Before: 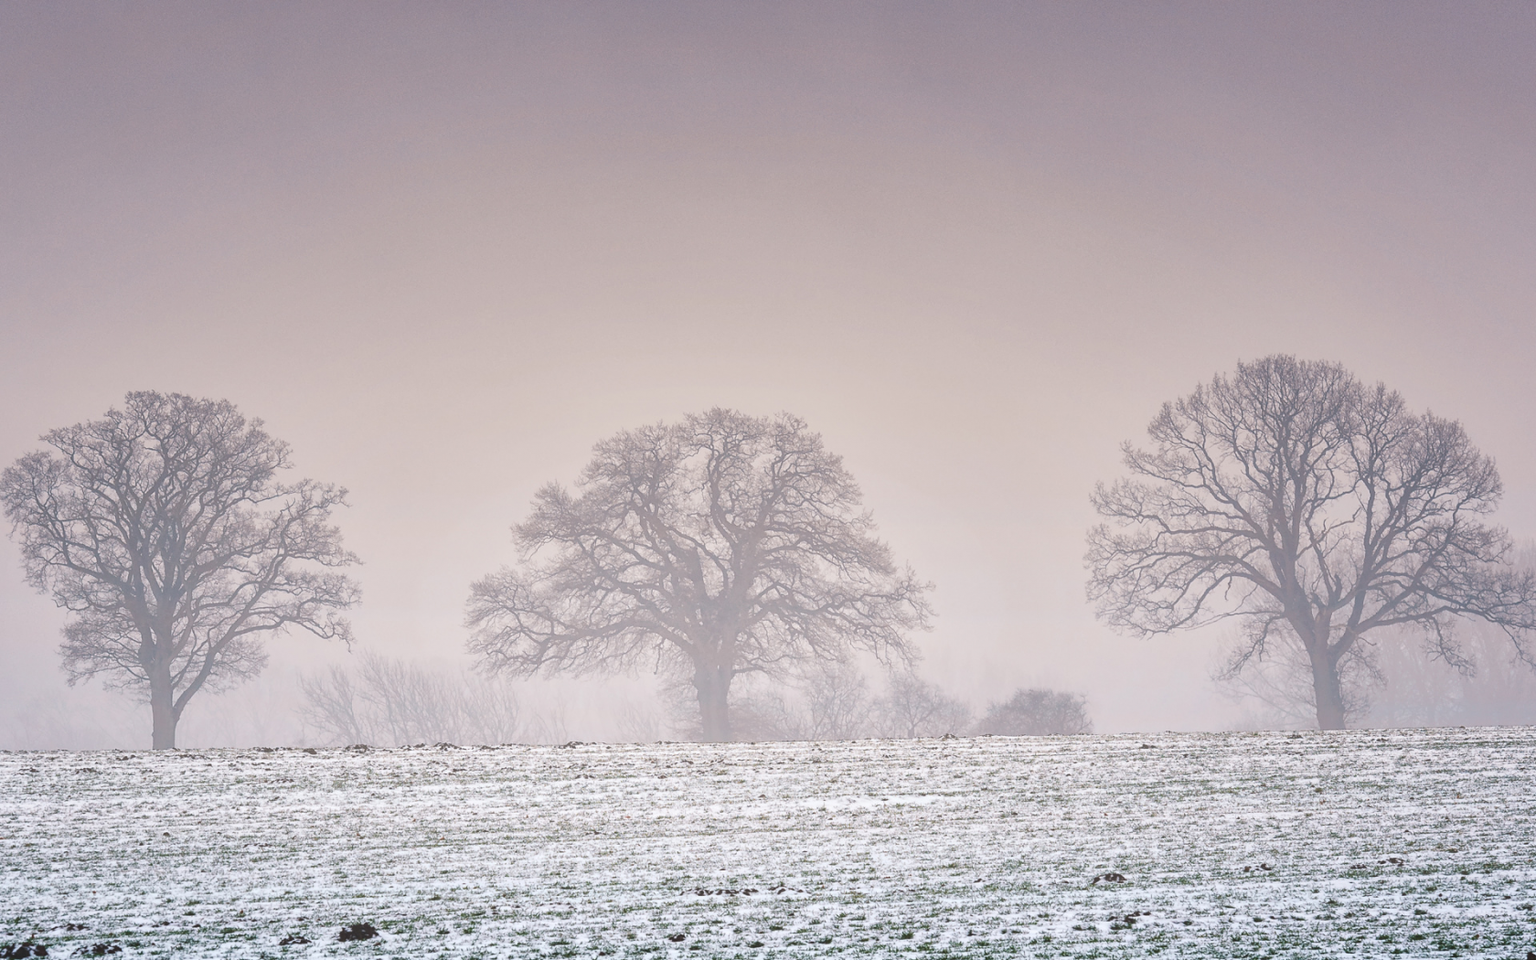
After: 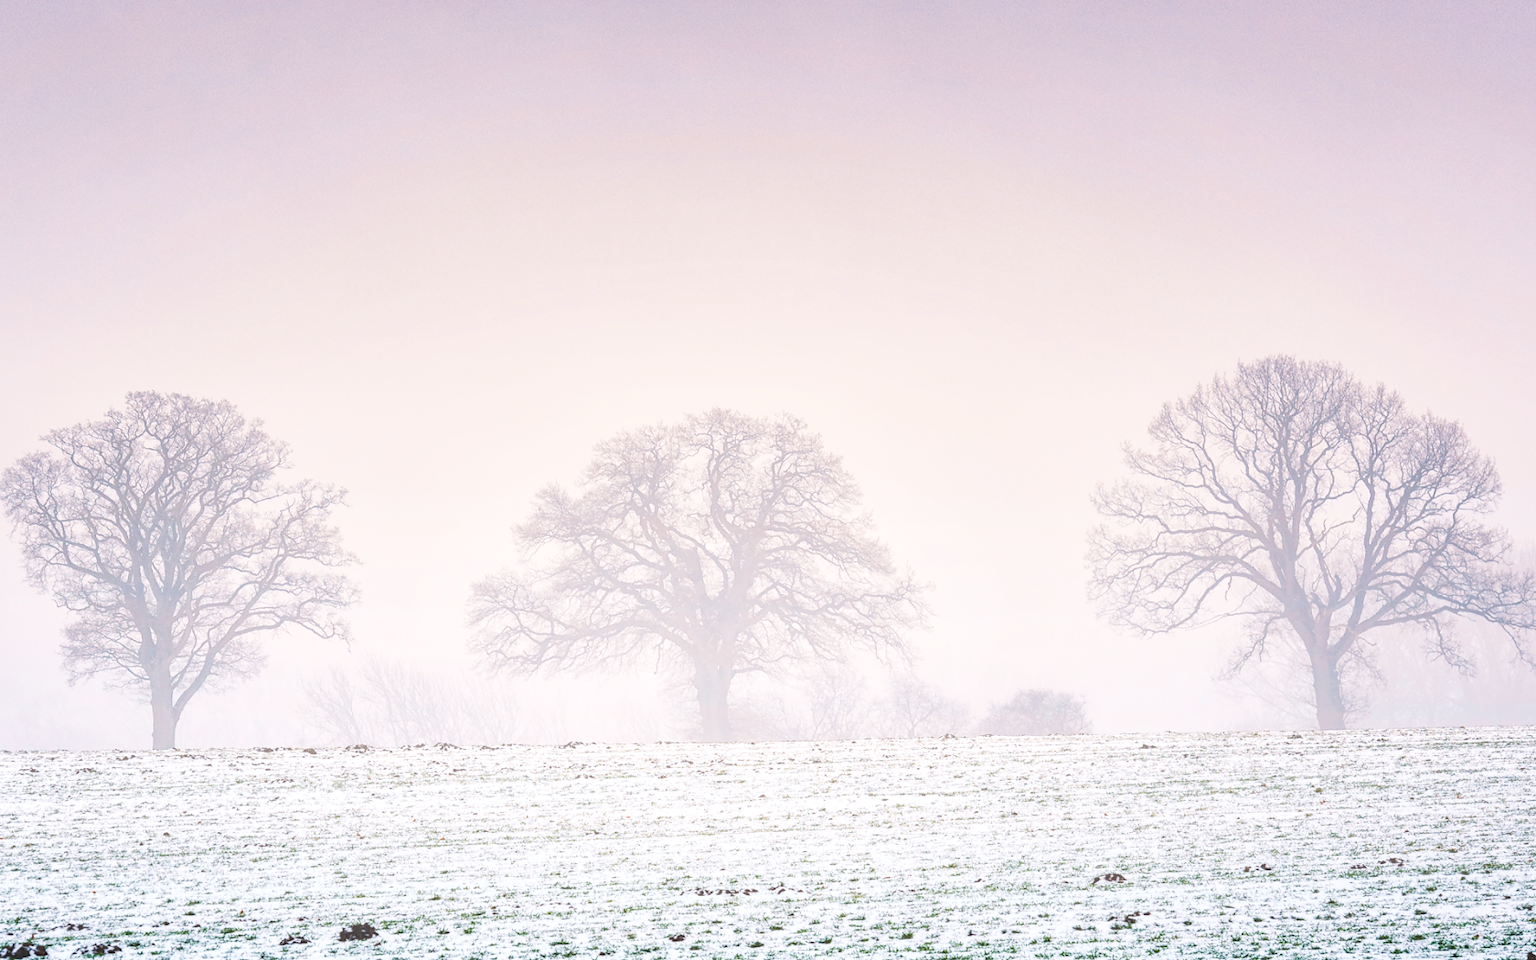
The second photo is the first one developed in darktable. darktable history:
local contrast: on, module defaults
color balance rgb: perceptual saturation grading › global saturation 30%, global vibrance 20%
exposure: black level correction 0, exposure 1.4 EV, compensate exposure bias true, compensate highlight preservation false
filmic rgb: black relative exposure -5 EV, hardness 2.88, contrast 1.2, highlights saturation mix -30%
